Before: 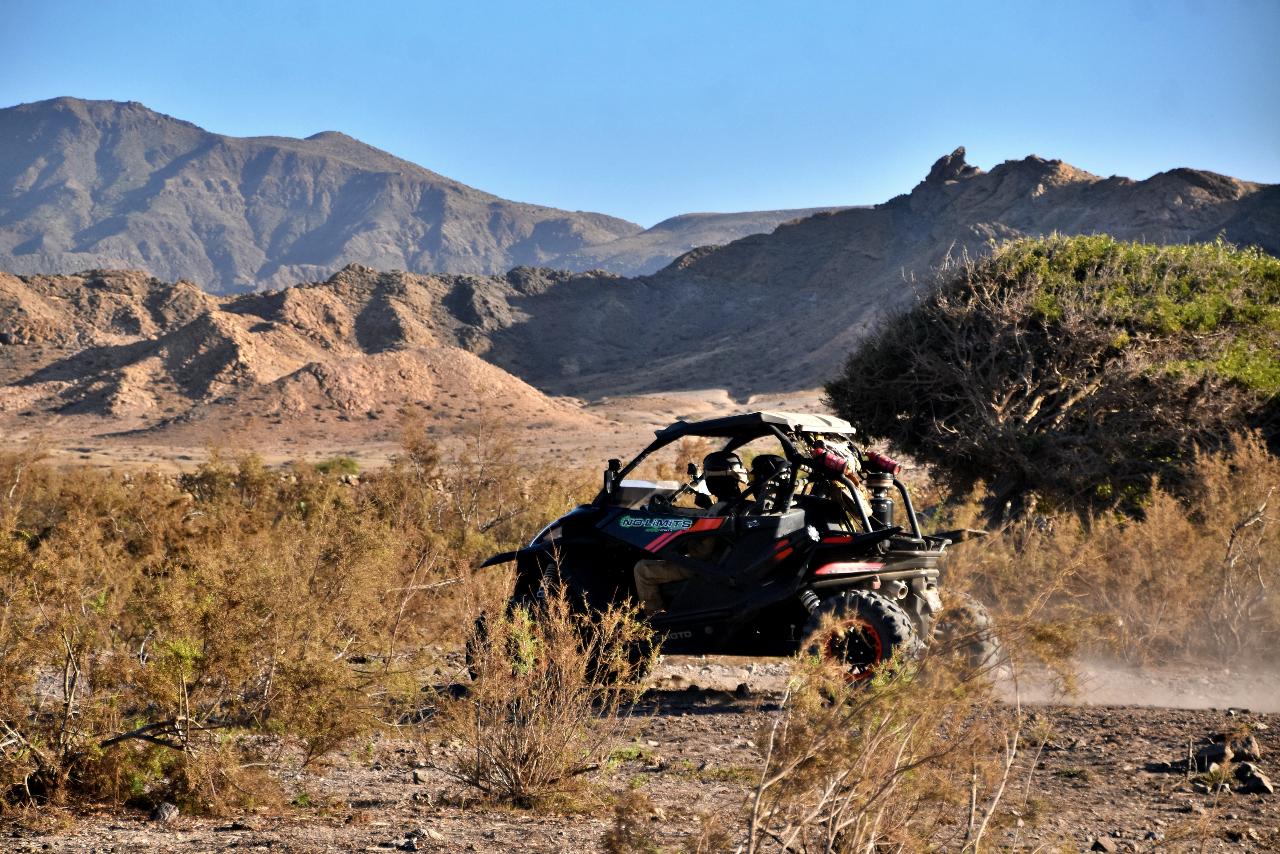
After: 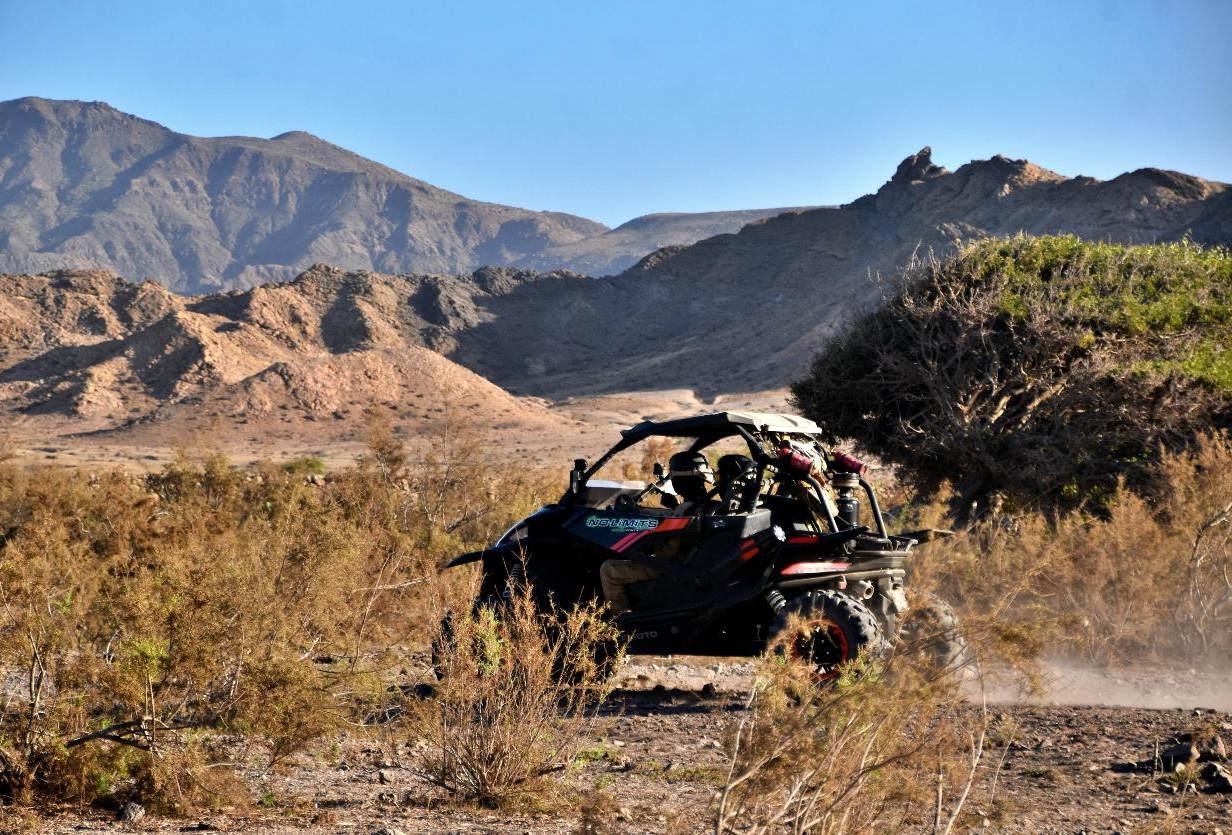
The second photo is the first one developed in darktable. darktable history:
crop and rotate: left 2.712%, right 1.019%, bottom 2.112%
